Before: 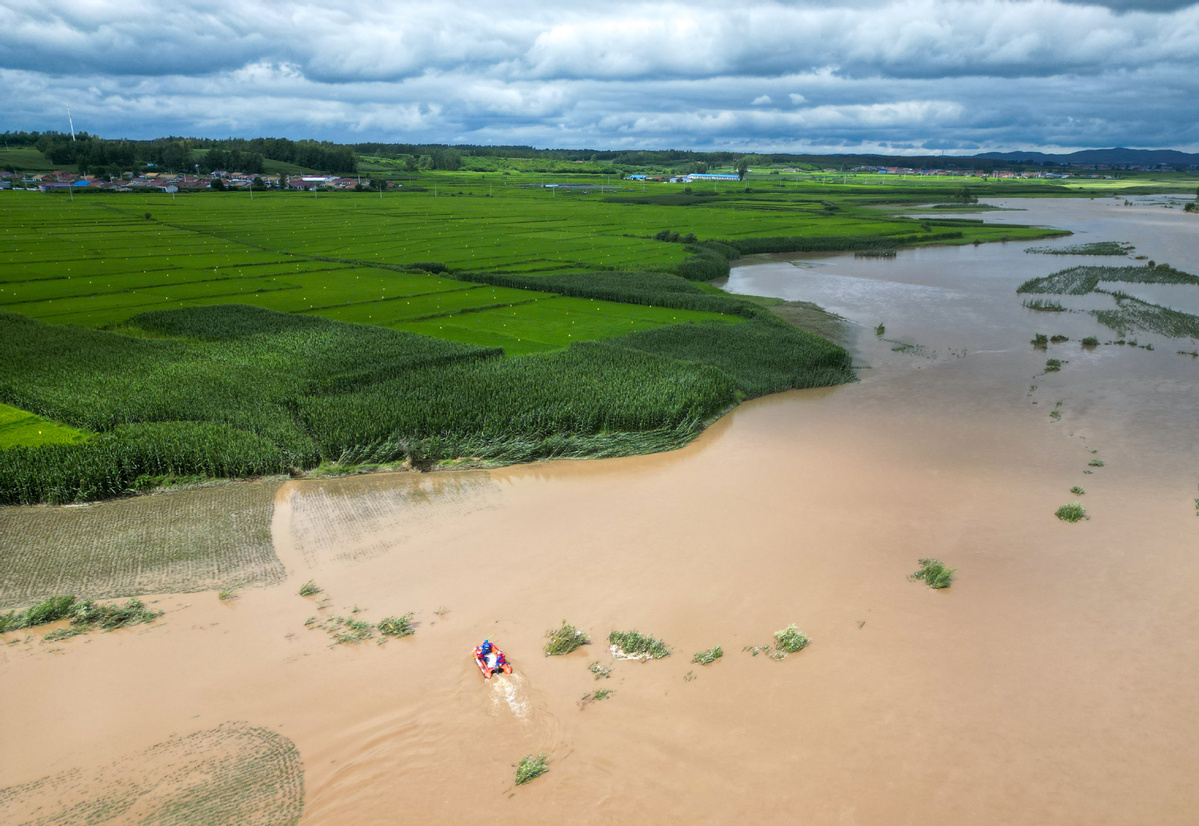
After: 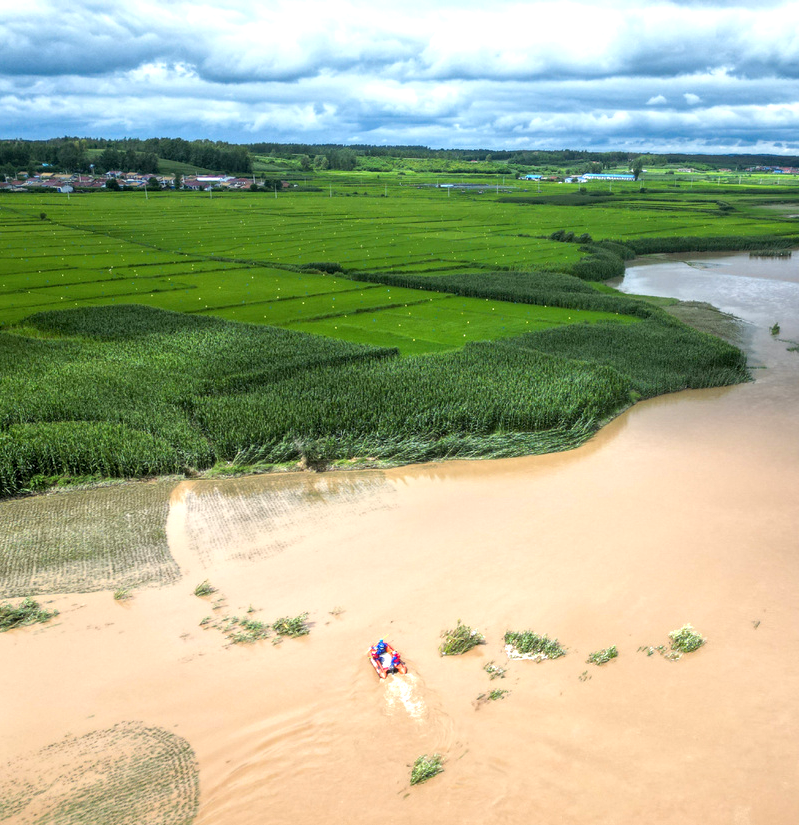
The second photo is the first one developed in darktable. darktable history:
exposure: exposure 0.515 EV, compensate highlight preservation false
local contrast: on, module defaults
crop and rotate: left 8.786%, right 24.548%
